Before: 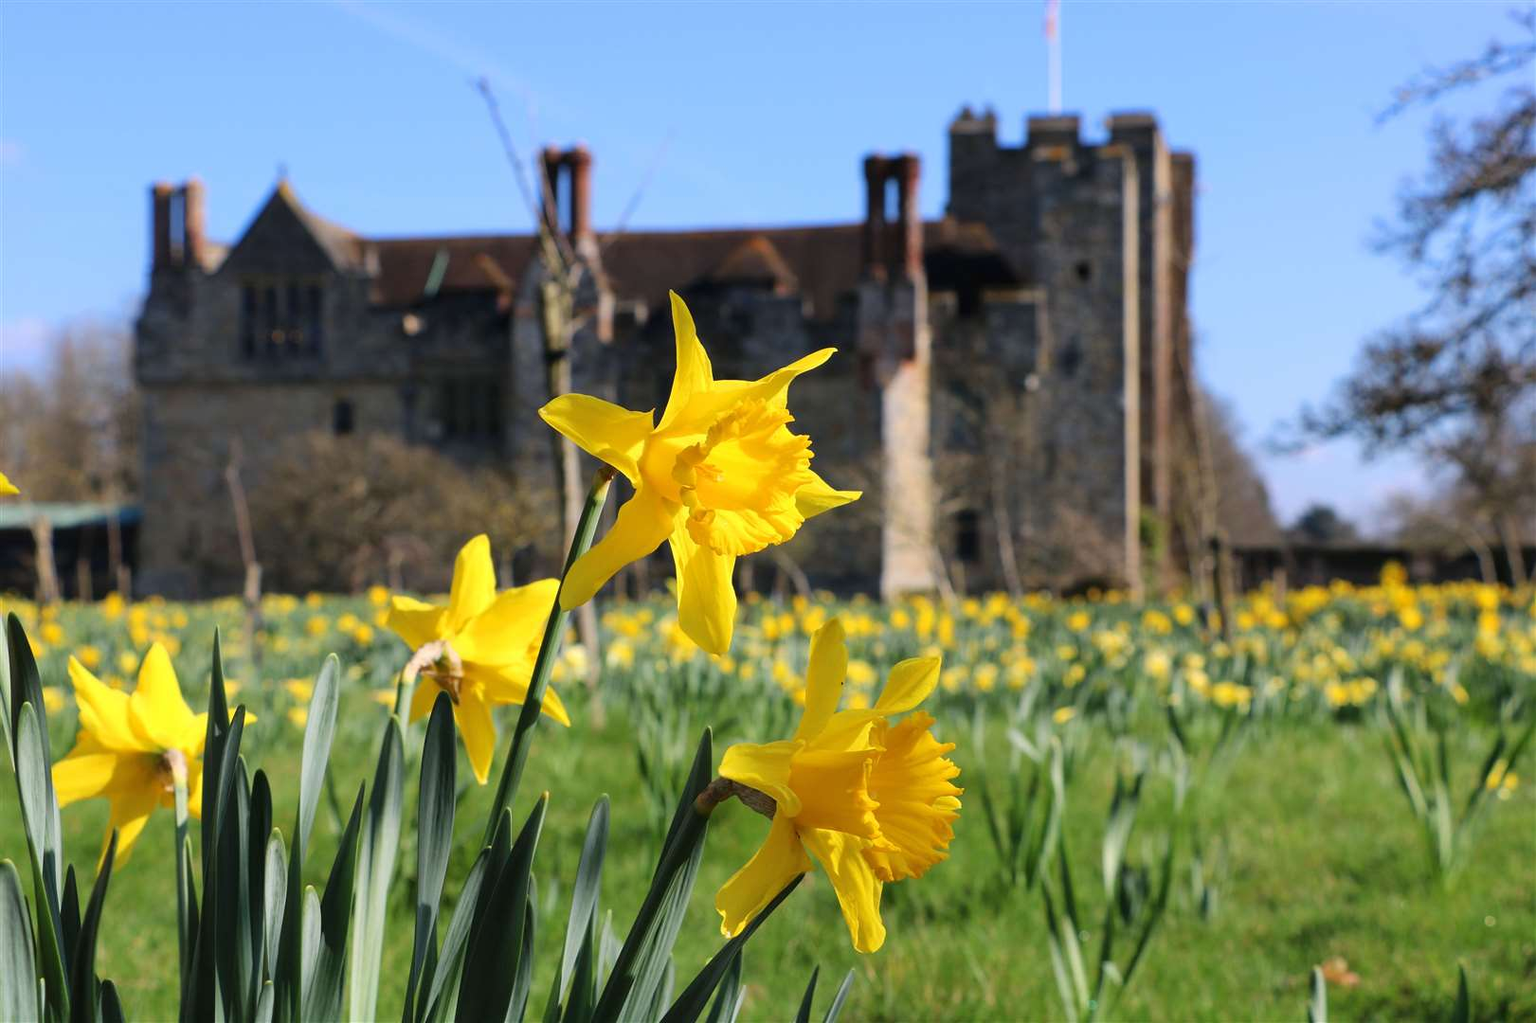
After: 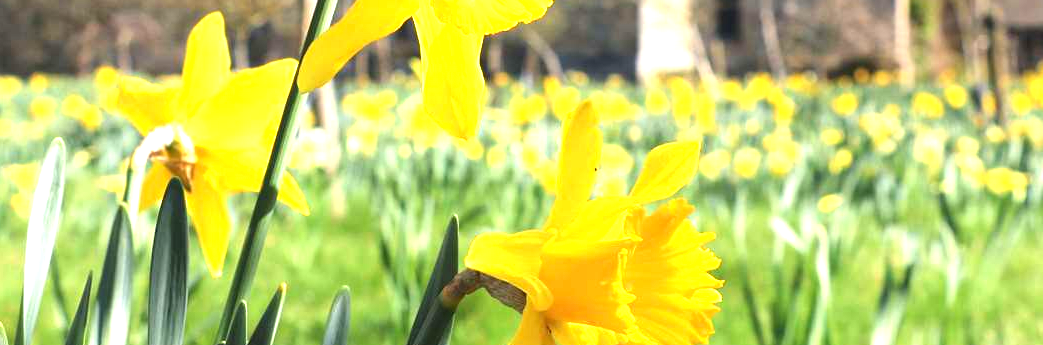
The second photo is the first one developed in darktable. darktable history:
crop: left 18.091%, top 51.13%, right 17.525%, bottom 16.85%
exposure: black level correction 0, exposure 1.5 EV, compensate exposure bias true, compensate highlight preservation false
